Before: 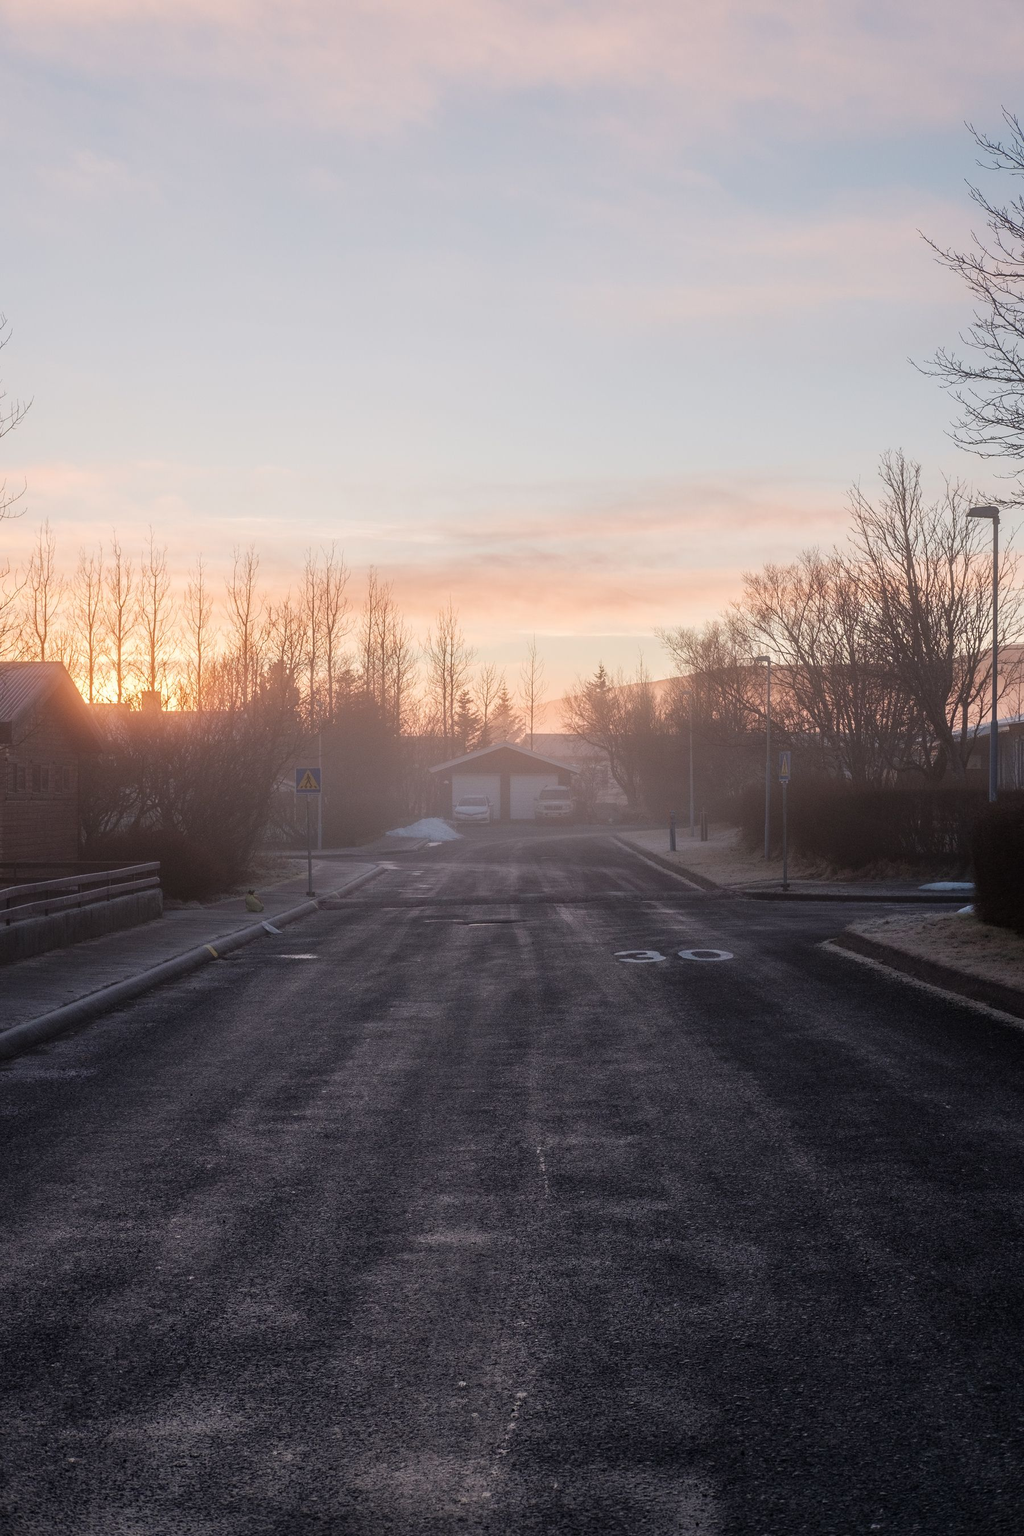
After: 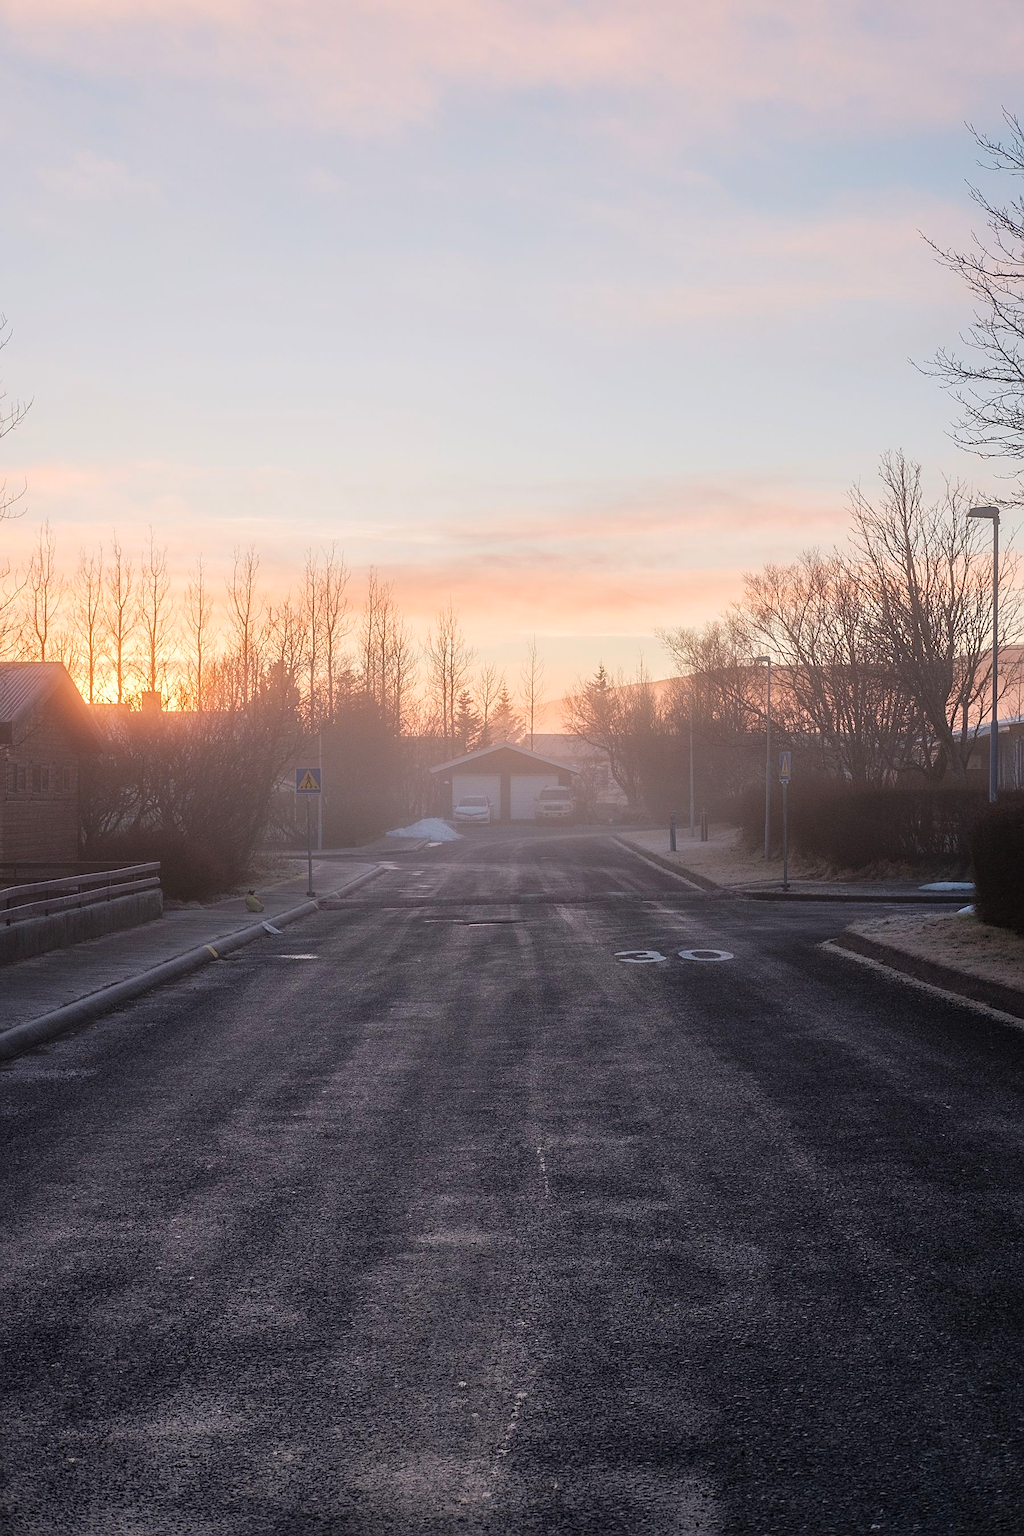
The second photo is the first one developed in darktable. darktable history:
contrast brightness saturation: contrast 0.07, brightness 0.08, saturation 0.18
sharpen: on, module defaults
